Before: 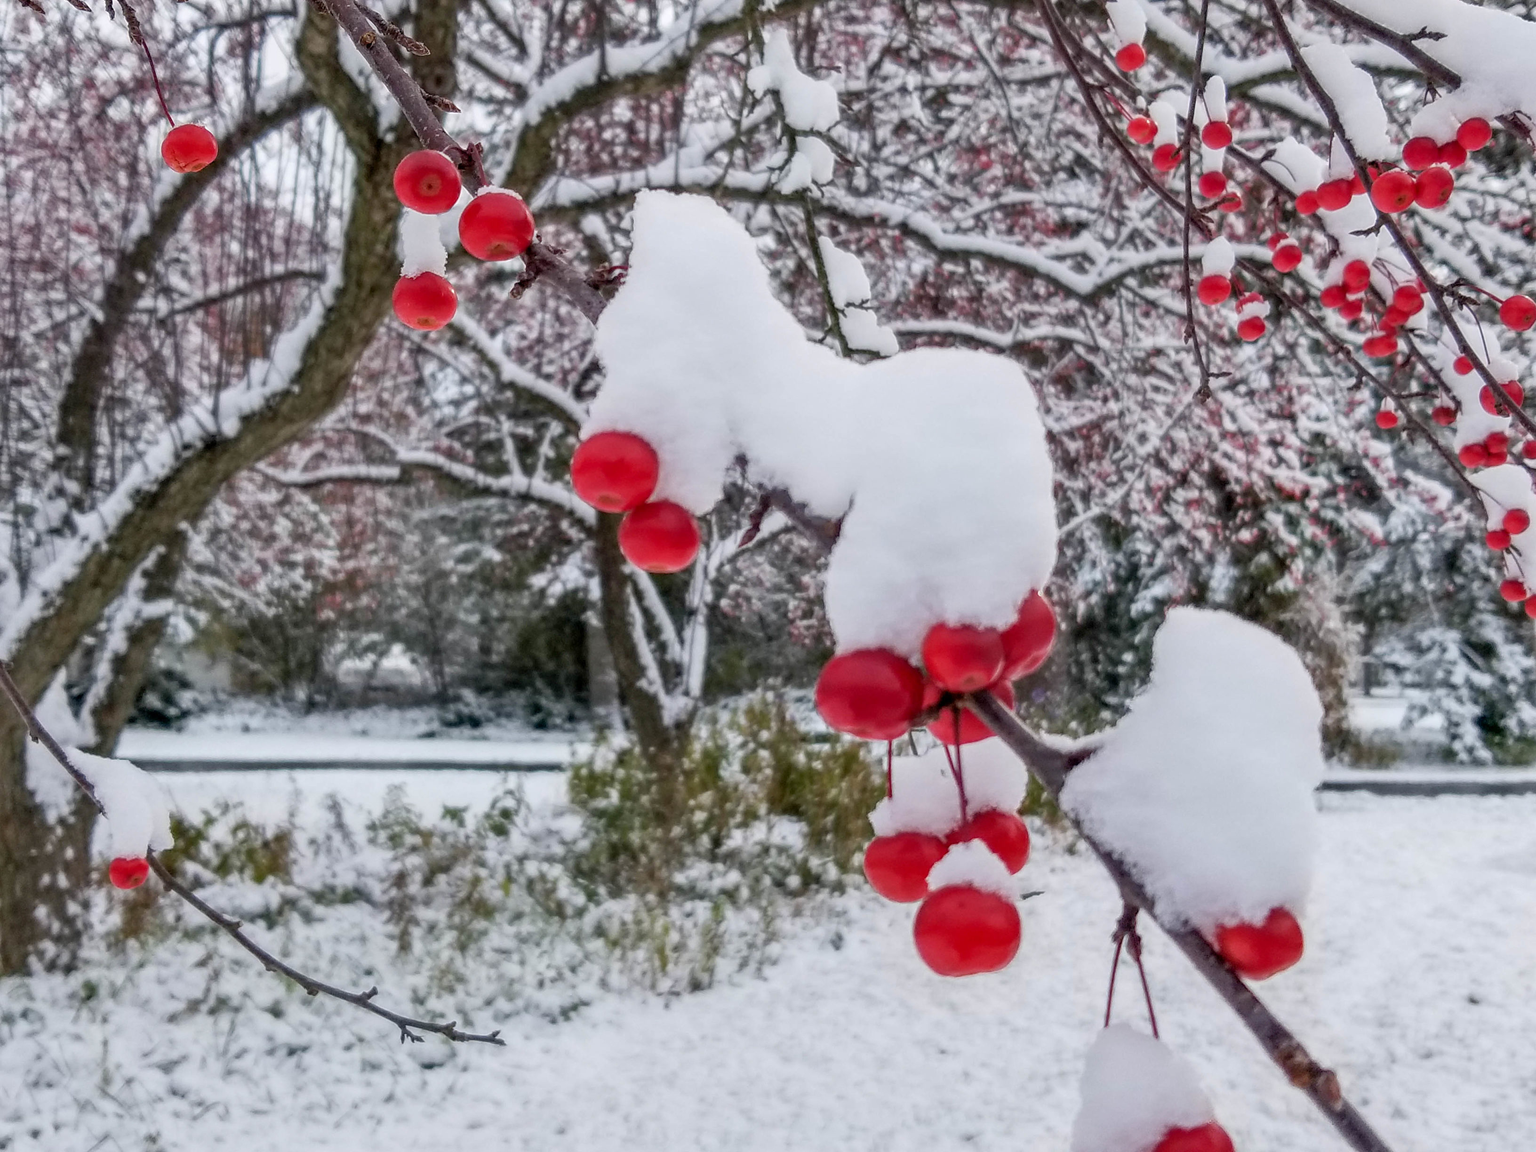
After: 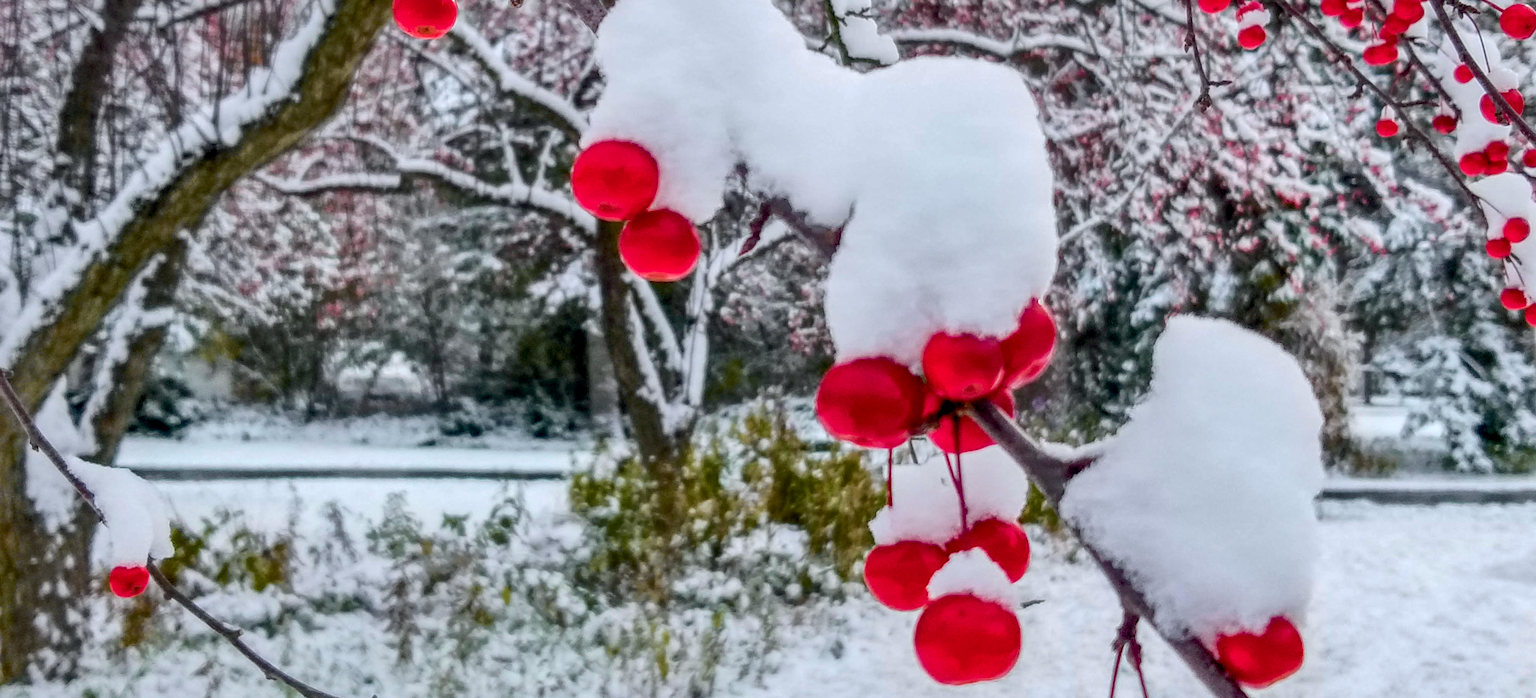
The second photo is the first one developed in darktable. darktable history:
color balance rgb: perceptual saturation grading › global saturation 25%, global vibrance 20%
shadows and highlights: on, module defaults
crop and rotate: top 25.357%, bottom 13.942%
tone curve: curves: ch0 [(0, 0) (0.081, 0.044) (0.185, 0.13) (0.283, 0.238) (0.416, 0.449) (0.495, 0.524) (0.686, 0.743) (0.826, 0.865) (0.978, 0.988)]; ch1 [(0, 0) (0.147, 0.166) (0.321, 0.362) (0.371, 0.402) (0.423, 0.442) (0.479, 0.472) (0.505, 0.497) (0.521, 0.506) (0.551, 0.537) (0.586, 0.574) (0.625, 0.618) (0.68, 0.681) (1, 1)]; ch2 [(0, 0) (0.346, 0.362) (0.404, 0.427) (0.502, 0.495) (0.531, 0.513) (0.547, 0.533) (0.582, 0.596) (0.629, 0.631) (0.717, 0.678) (1, 1)], color space Lab, independent channels, preserve colors none
color balance: lift [1, 1, 0.999, 1.001], gamma [1, 1.003, 1.005, 0.995], gain [1, 0.992, 0.988, 1.012], contrast 5%, output saturation 110%
local contrast: highlights 100%, shadows 100%, detail 120%, midtone range 0.2
